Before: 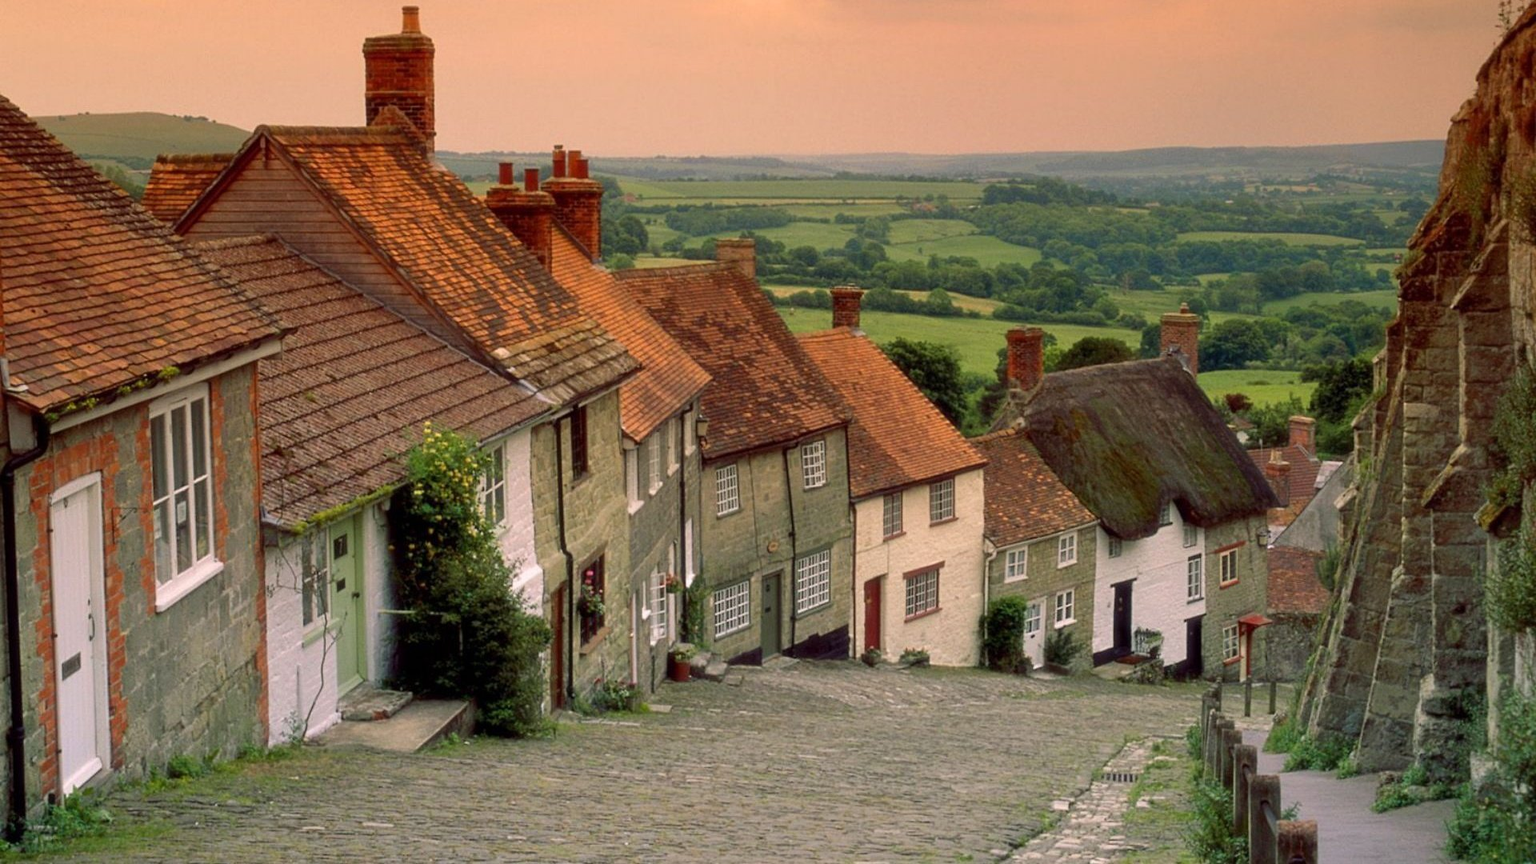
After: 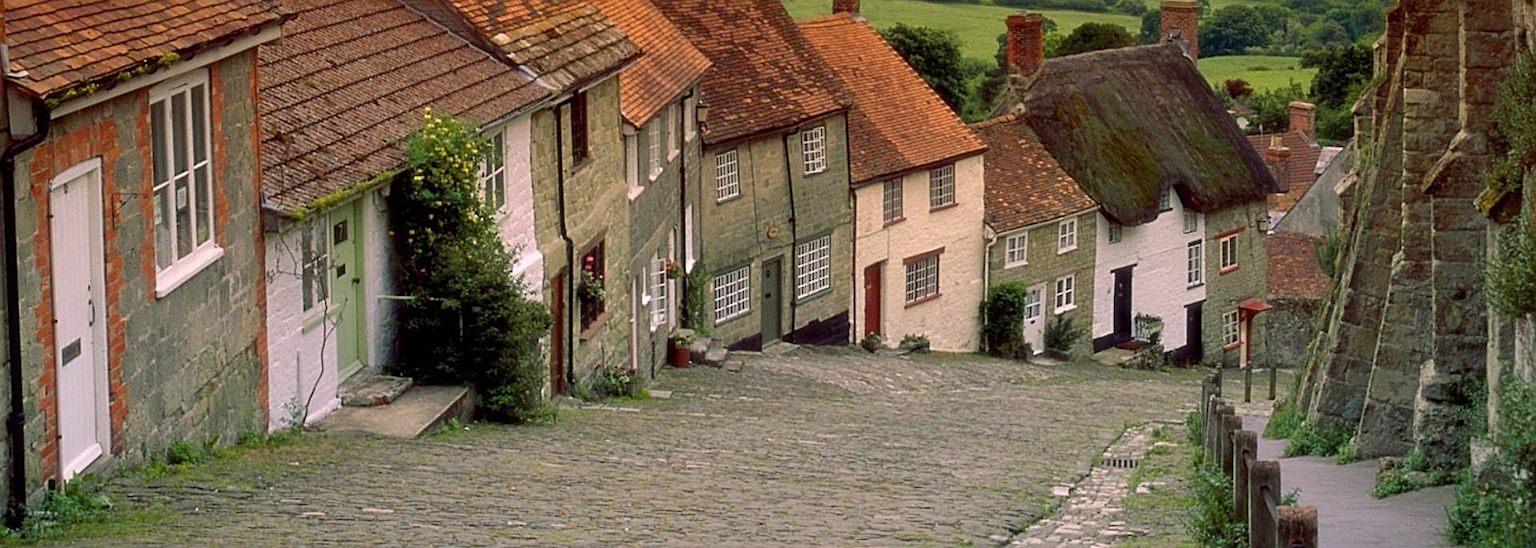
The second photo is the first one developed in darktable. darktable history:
crop and rotate: top 36.435%
rotate and perspective: crop left 0, crop top 0
sharpen: on, module defaults
white balance: red 1.009, blue 1.027
